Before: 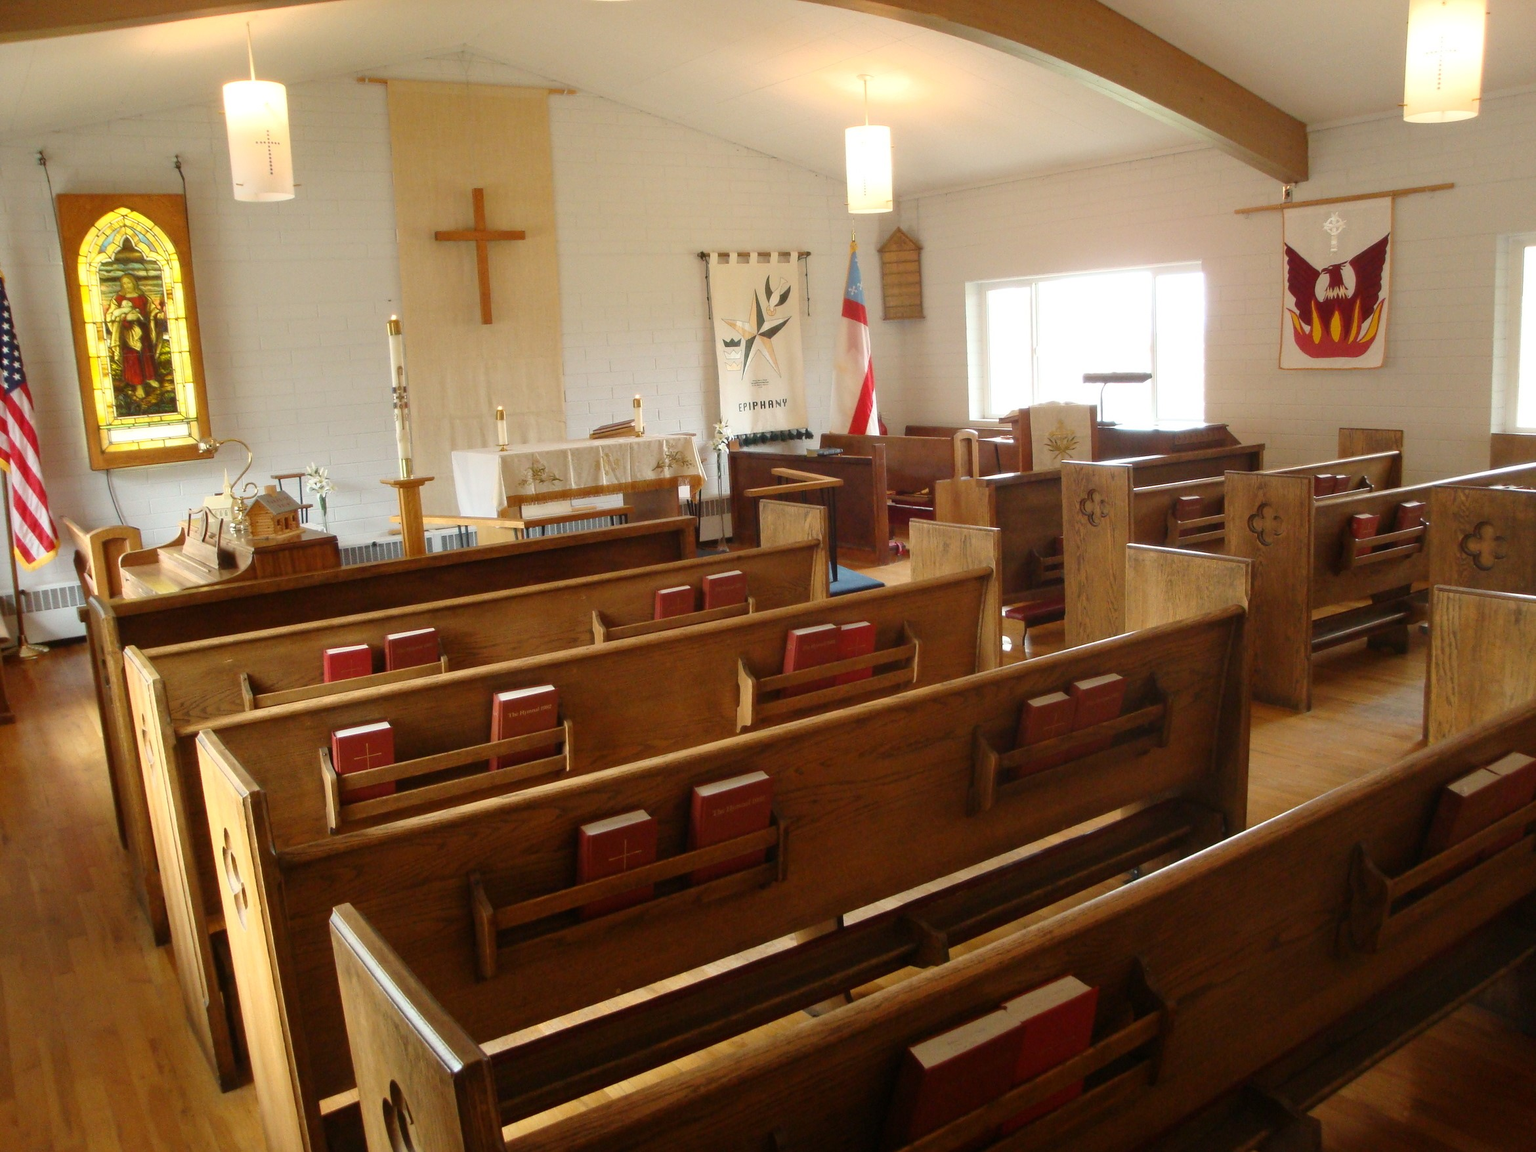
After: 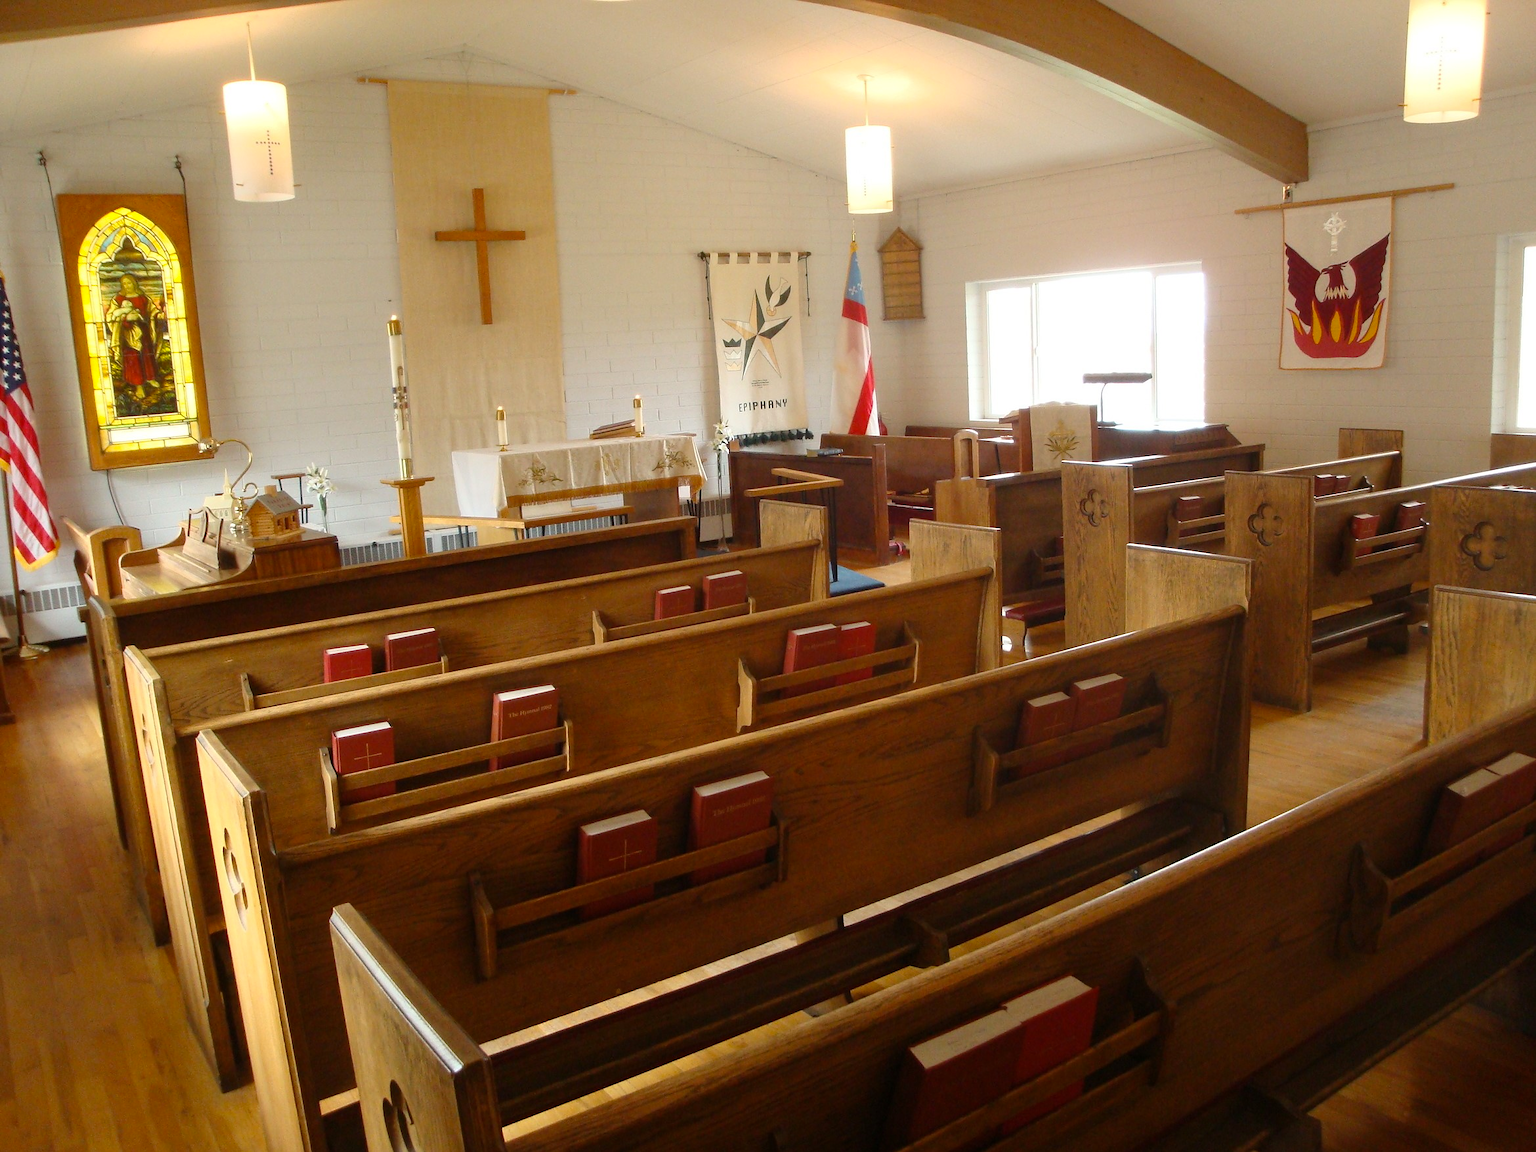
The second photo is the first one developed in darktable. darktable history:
contrast brightness saturation: saturation -0.05
color balance: output saturation 110%
sharpen: radius 1, threshold 1
